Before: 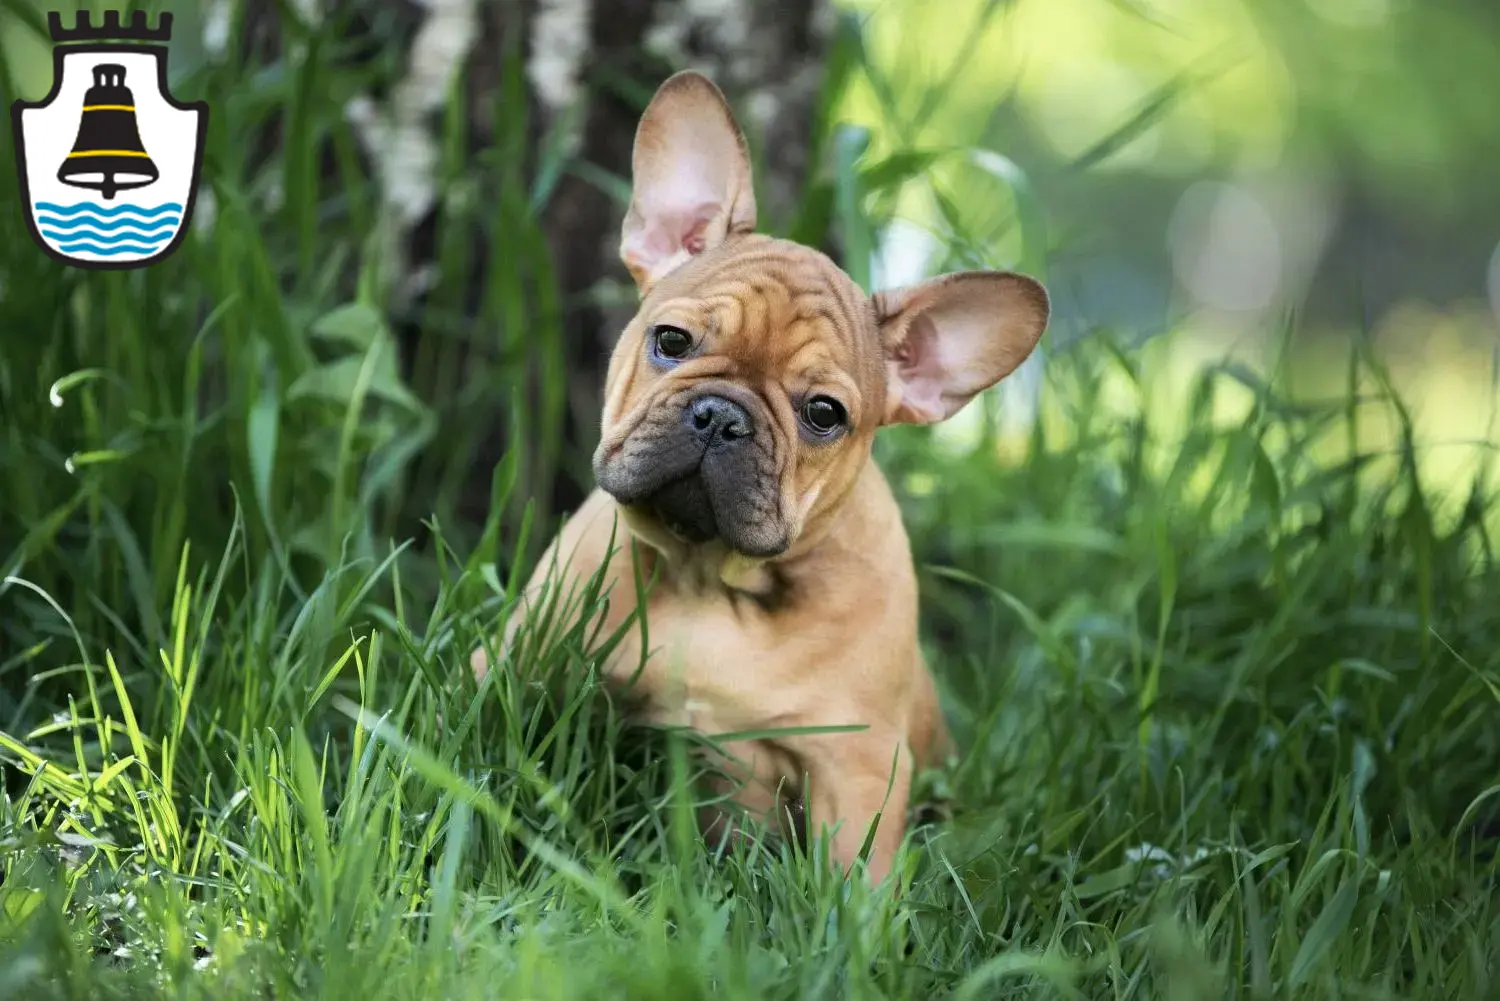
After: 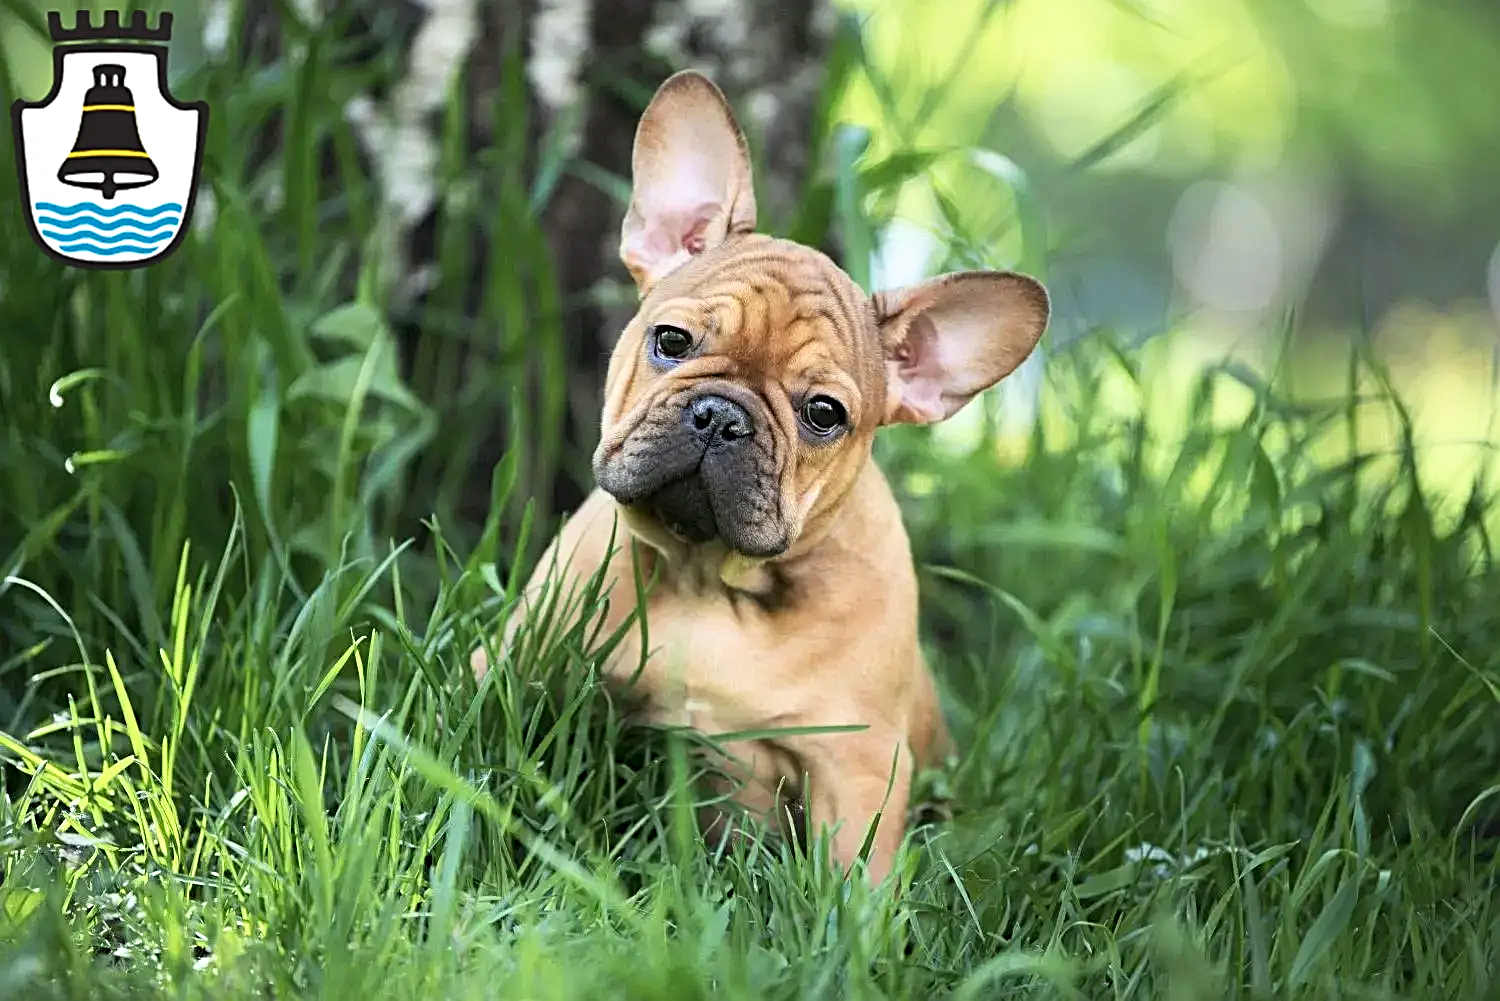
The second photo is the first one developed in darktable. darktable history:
sharpen: radius 2.584, amount 0.688
base curve: curves: ch0 [(0, 0) (0.666, 0.806) (1, 1)]
